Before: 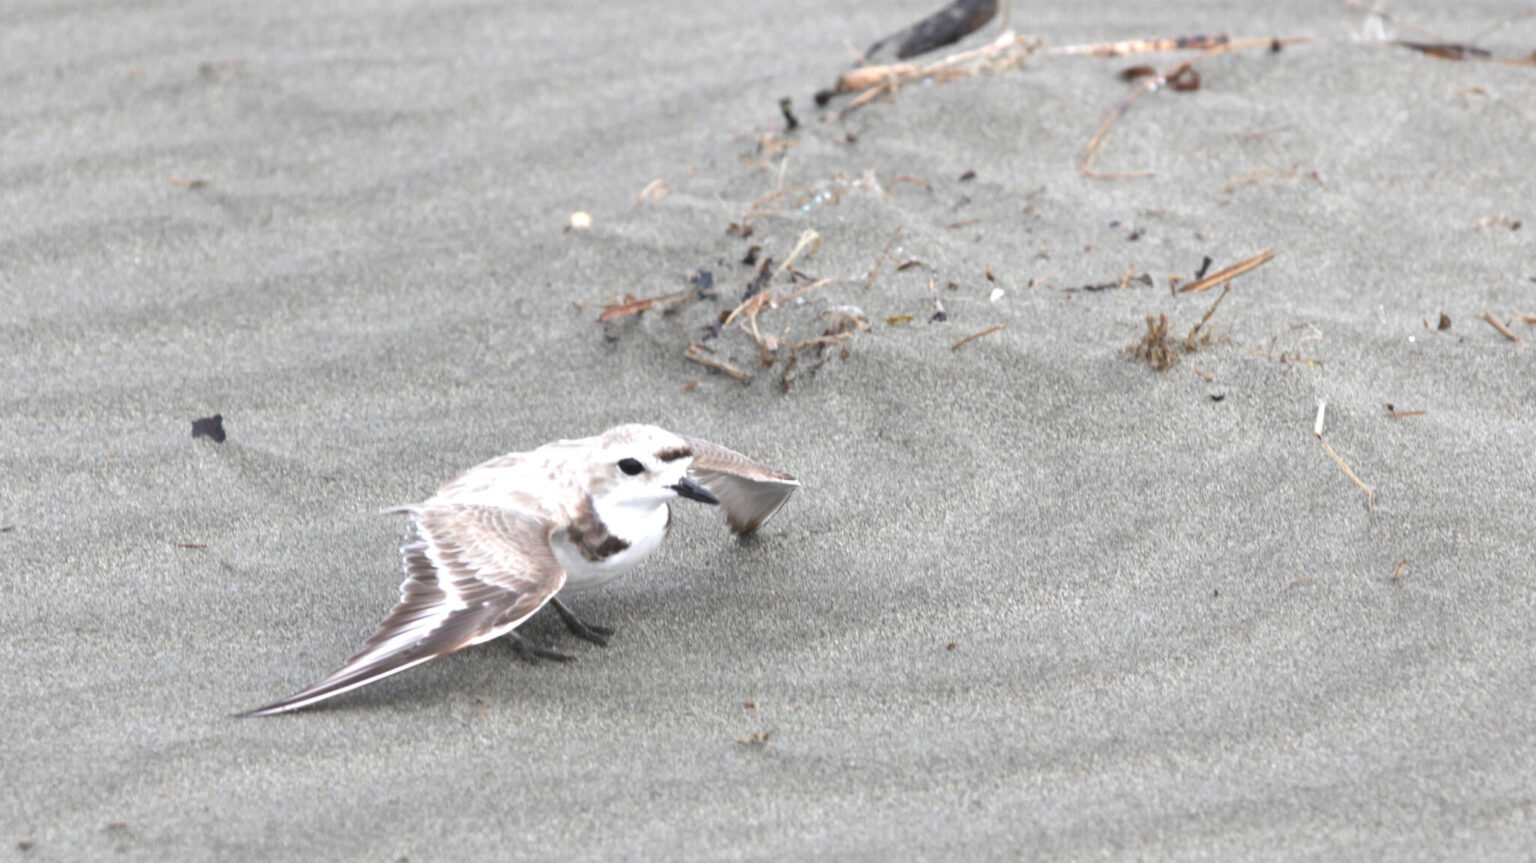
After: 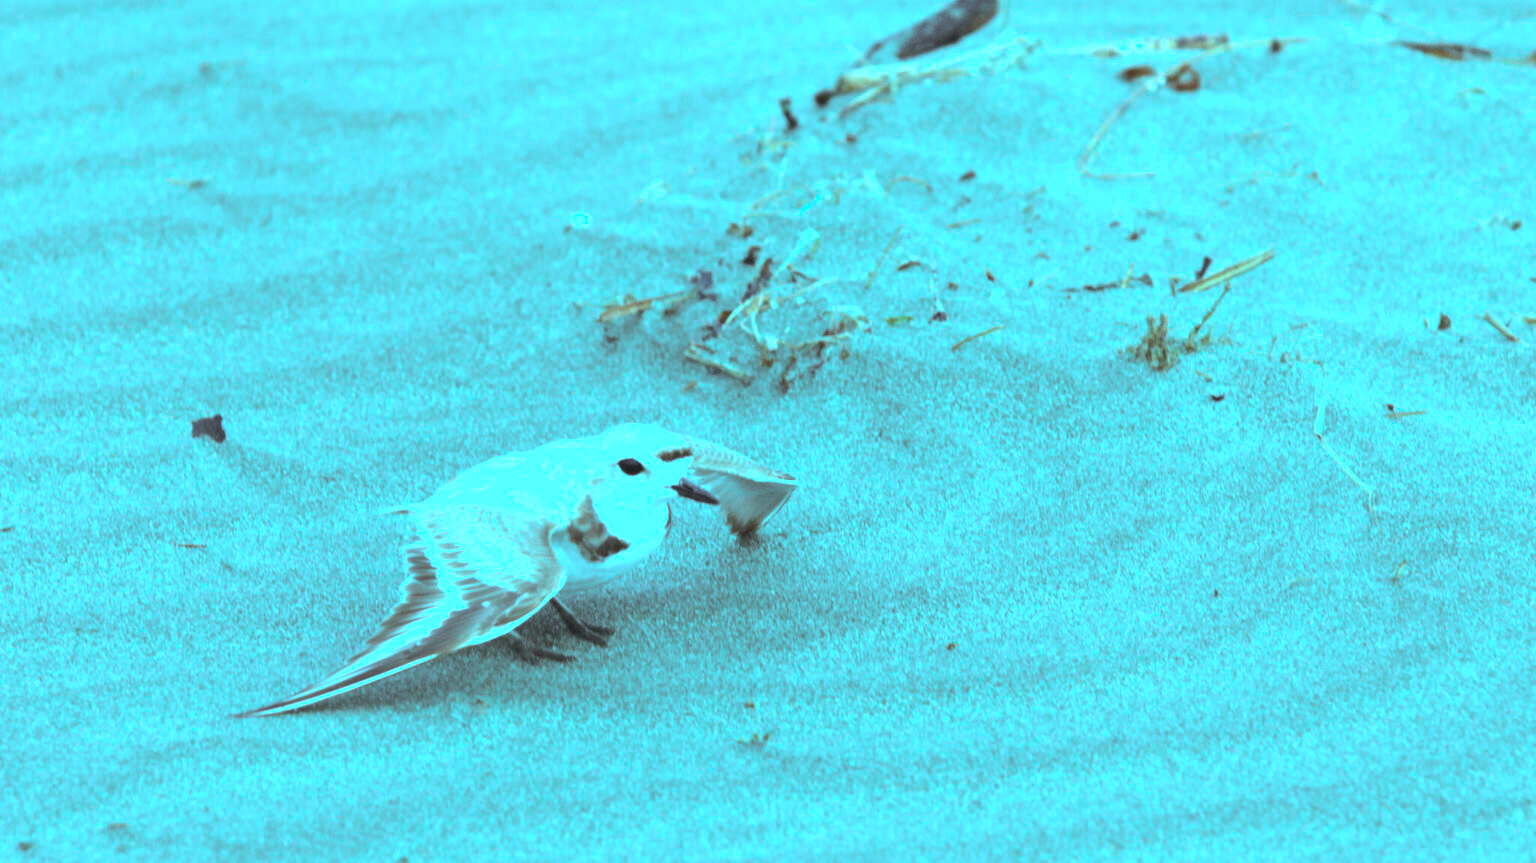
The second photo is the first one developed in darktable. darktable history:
color zones: curves: ch2 [(0, 0.488) (0.143, 0.417) (0.286, 0.212) (0.429, 0.179) (0.571, 0.154) (0.714, 0.415) (0.857, 0.495) (1, 0.488)], mix -123.96%, process mode strong
contrast brightness saturation: saturation -0.049
color balance rgb: highlights gain › luminance 19.71%, highlights gain › chroma 13.114%, highlights gain › hue 175.55°, linear chroma grading › global chroma 9.056%, perceptual saturation grading › global saturation -1.096%, saturation formula JzAzBz (2021)
local contrast: mode bilateral grid, contrast 99, coarseness 100, detail 91%, midtone range 0.2
